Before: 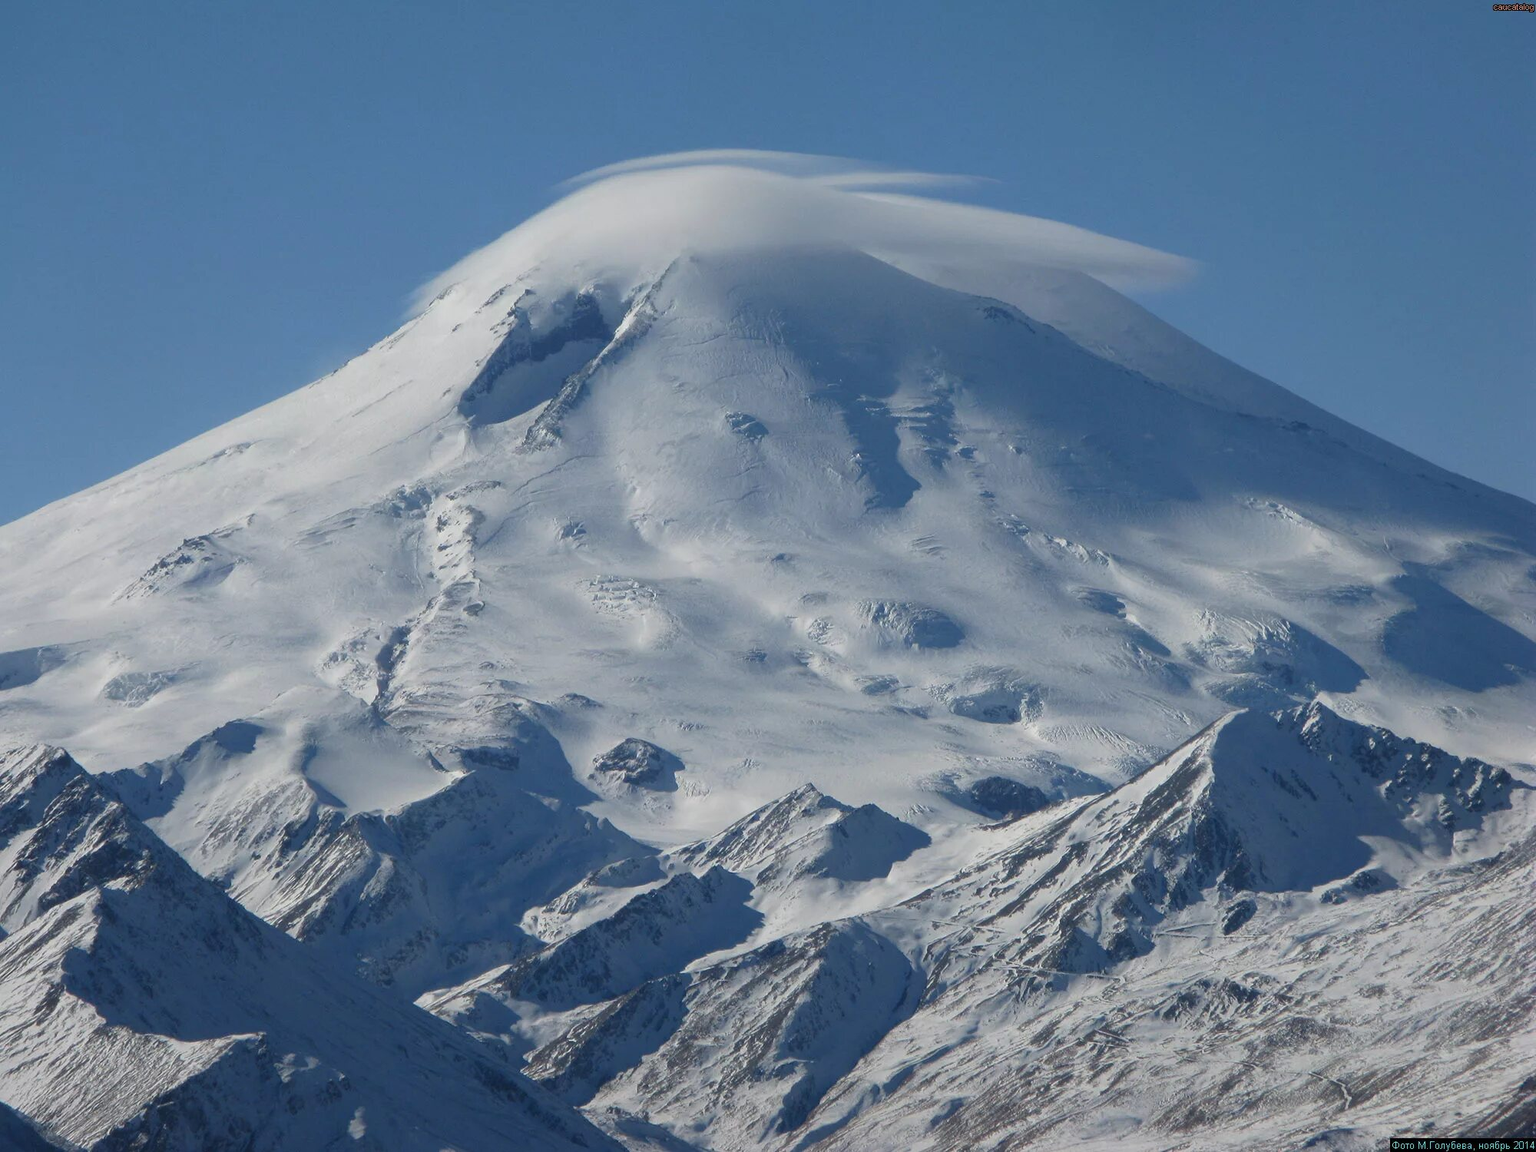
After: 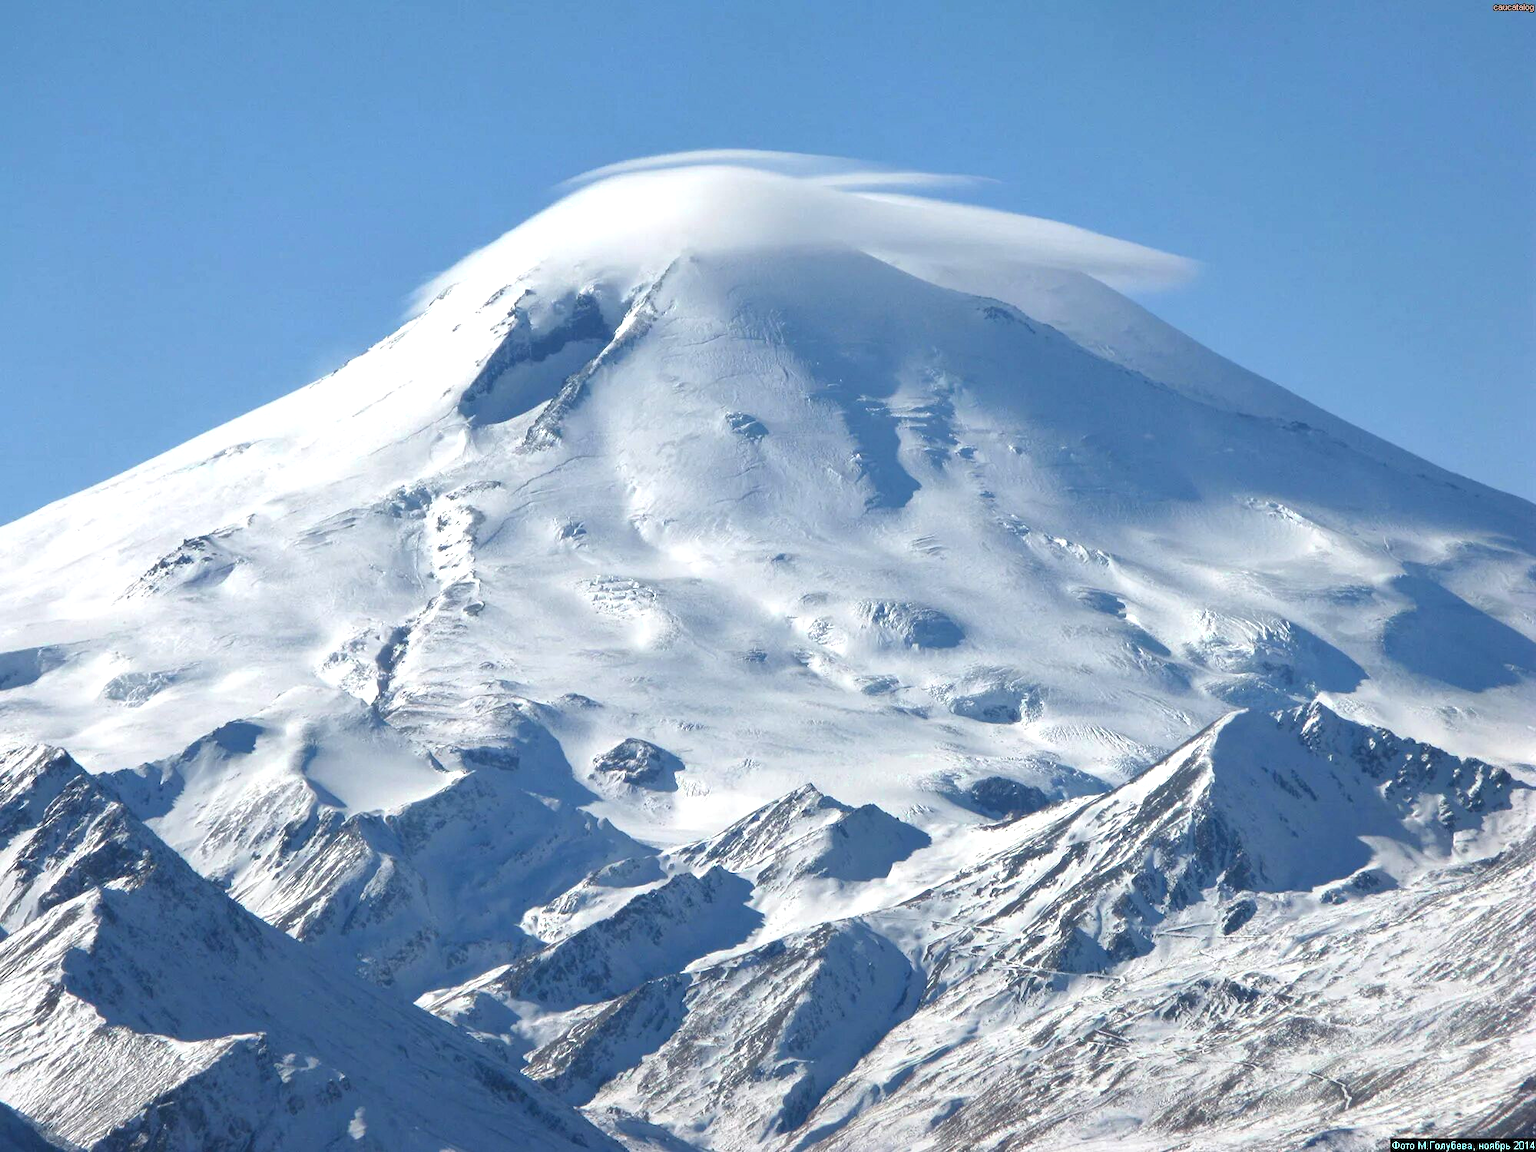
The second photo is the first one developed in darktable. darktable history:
exposure: black level correction 0.001, exposure 1 EV, compensate highlight preservation false
shadows and highlights: shadows 37.27, highlights -28.18, soften with gaussian
color zones: curves: ch0 [(0.25, 0.5) (0.423, 0.5) (0.443, 0.5) (0.521, 0.756) (0.568, 0.5) (0.576, 0.5) (0.75, 0.5)]; ch1 [(0.25, 0.5) (0.423, 0.5) (0.443, 0.5) (0.539, 0.873) (0.624, 0.565) (0.631, 0.5) (0.75, 0.5)]
